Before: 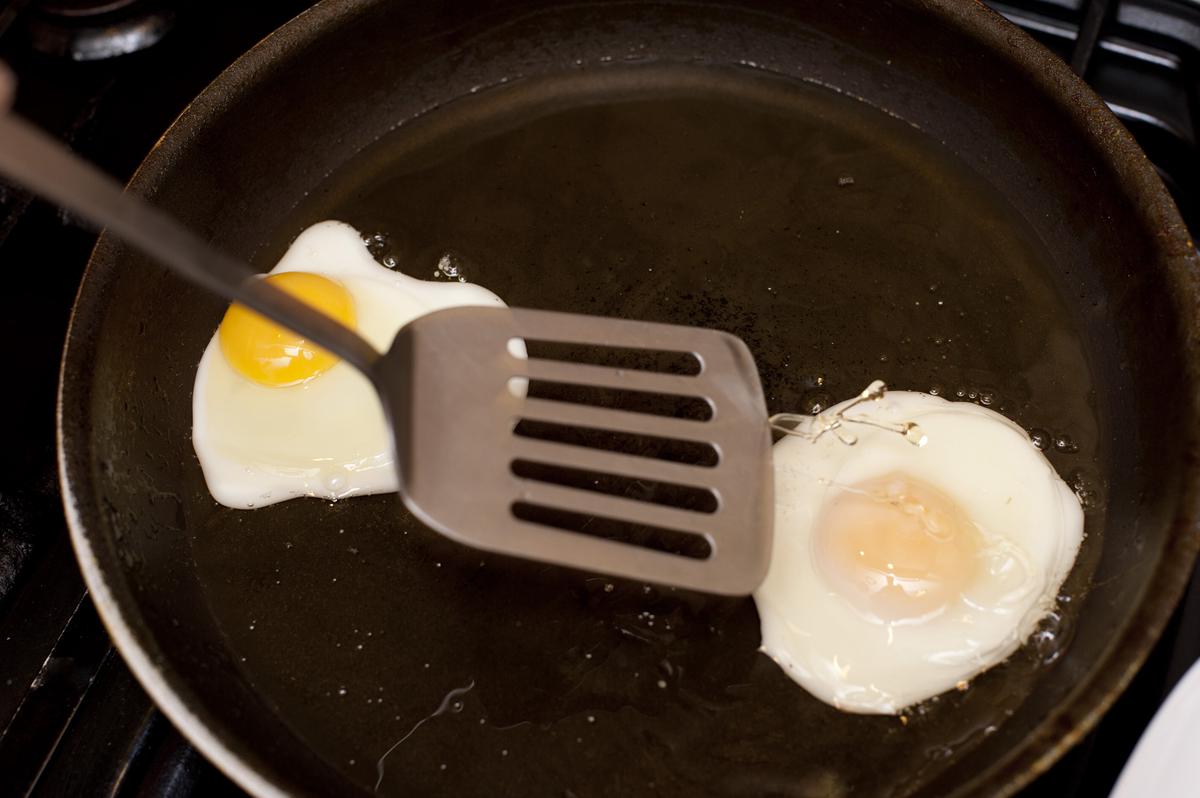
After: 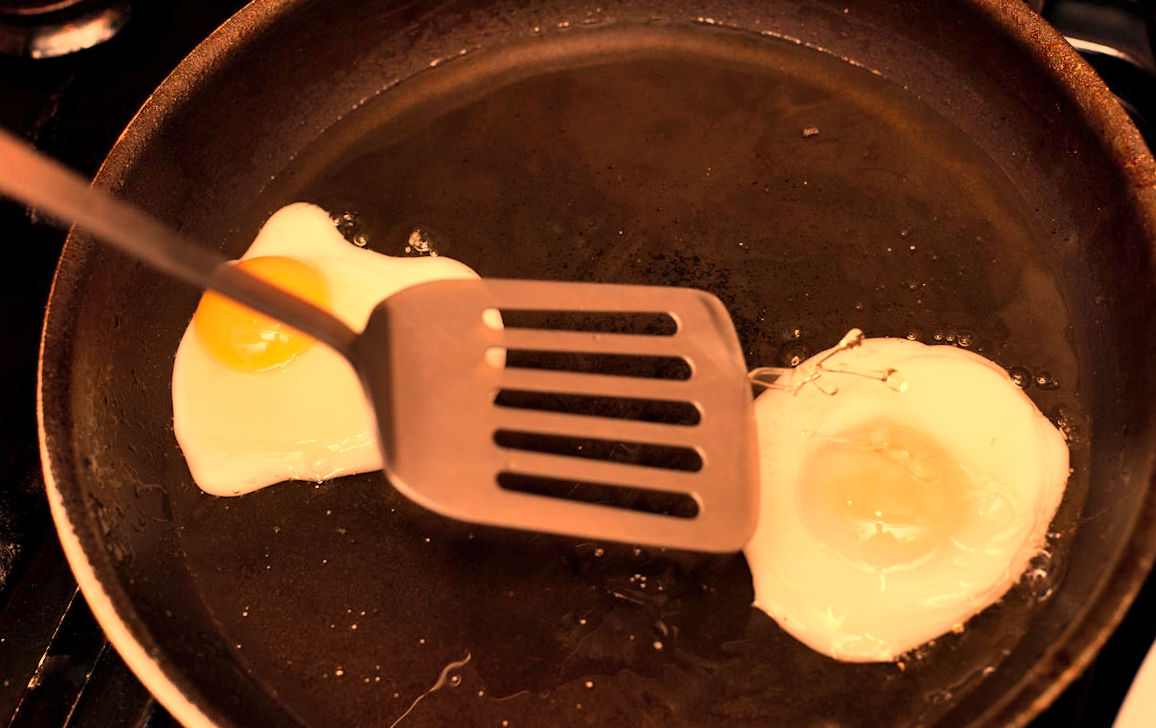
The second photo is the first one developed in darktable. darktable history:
shadows and highlights: soften with gaussian
rotate and perspective: rotation -3.52°, crop left 0.036, crop right 0.964, crop top 0.081, crop bottom 0.919
white balance: red 1.467, blue 0.684
